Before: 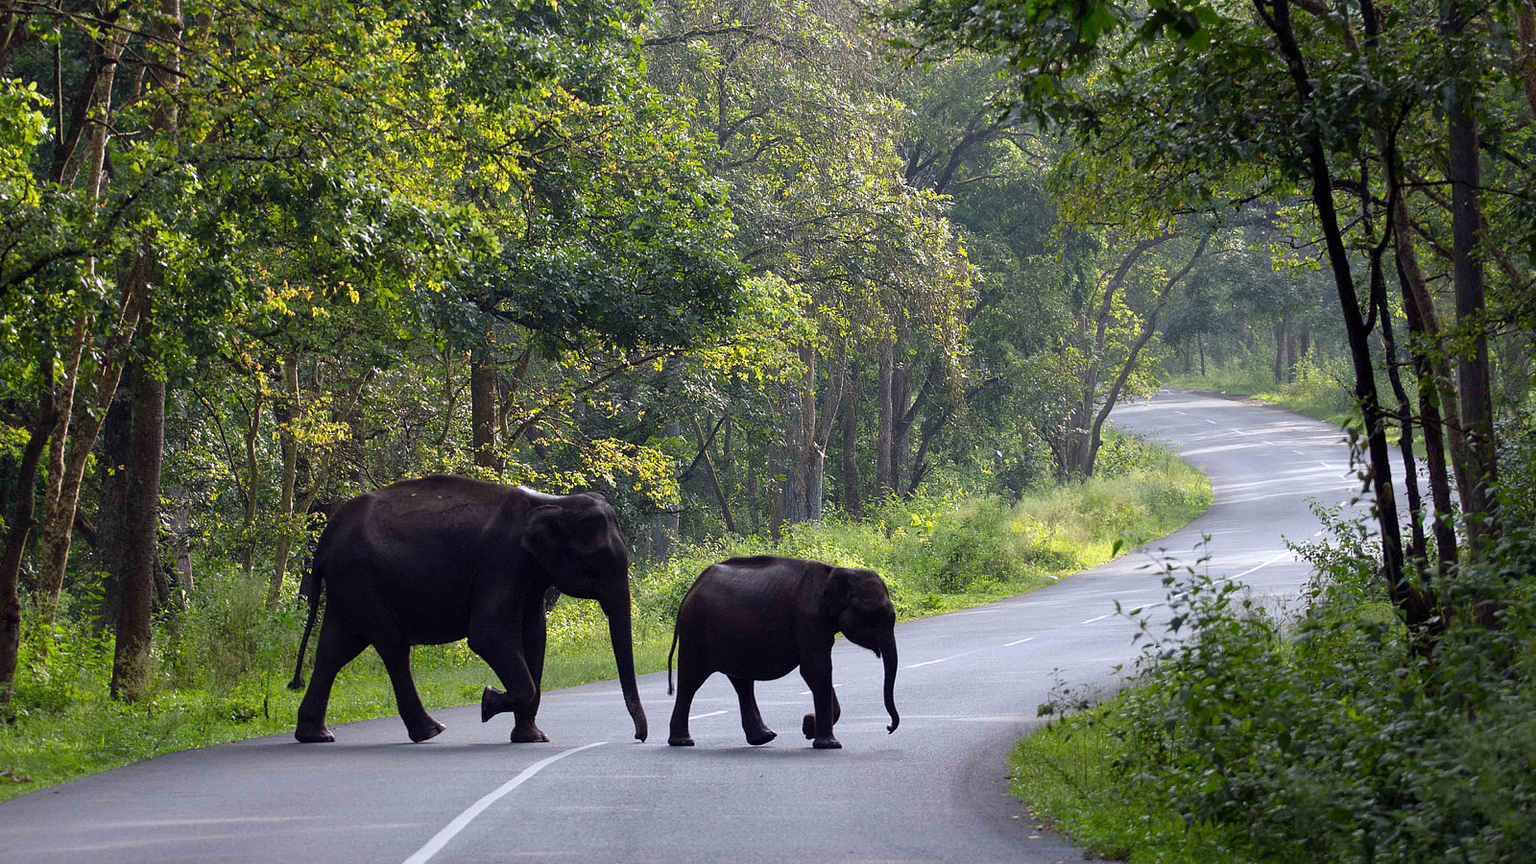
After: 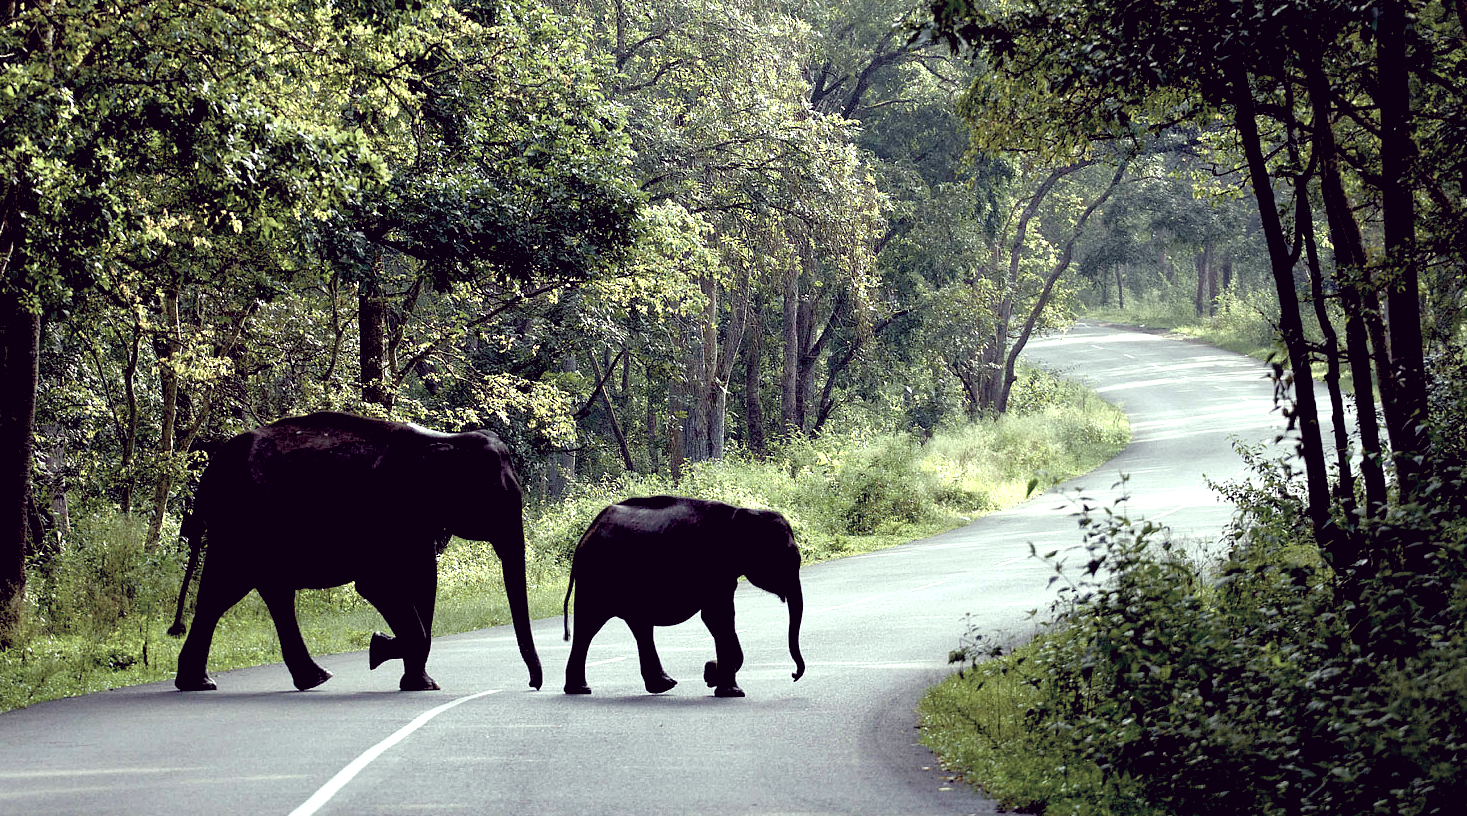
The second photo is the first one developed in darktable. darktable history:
exposure: black level correction 0.031, exposure 0.304 EV, compensate highlight preservation false
color correction: highlights a* -20.17, highlights b* 20.27, shadows a* 20.03, shadows b* -20.46, saturation 0.43
crop and rotate: left 8.262%, top 9.226%
color balance rgb: perceptual saturation grading › global saturation 25%, perceptual saturation grading › highlights -50%, perceptual saturation grading › shadows 30%, perceptual brilliance grading › global brilliance 12%, global vibrance 20%
